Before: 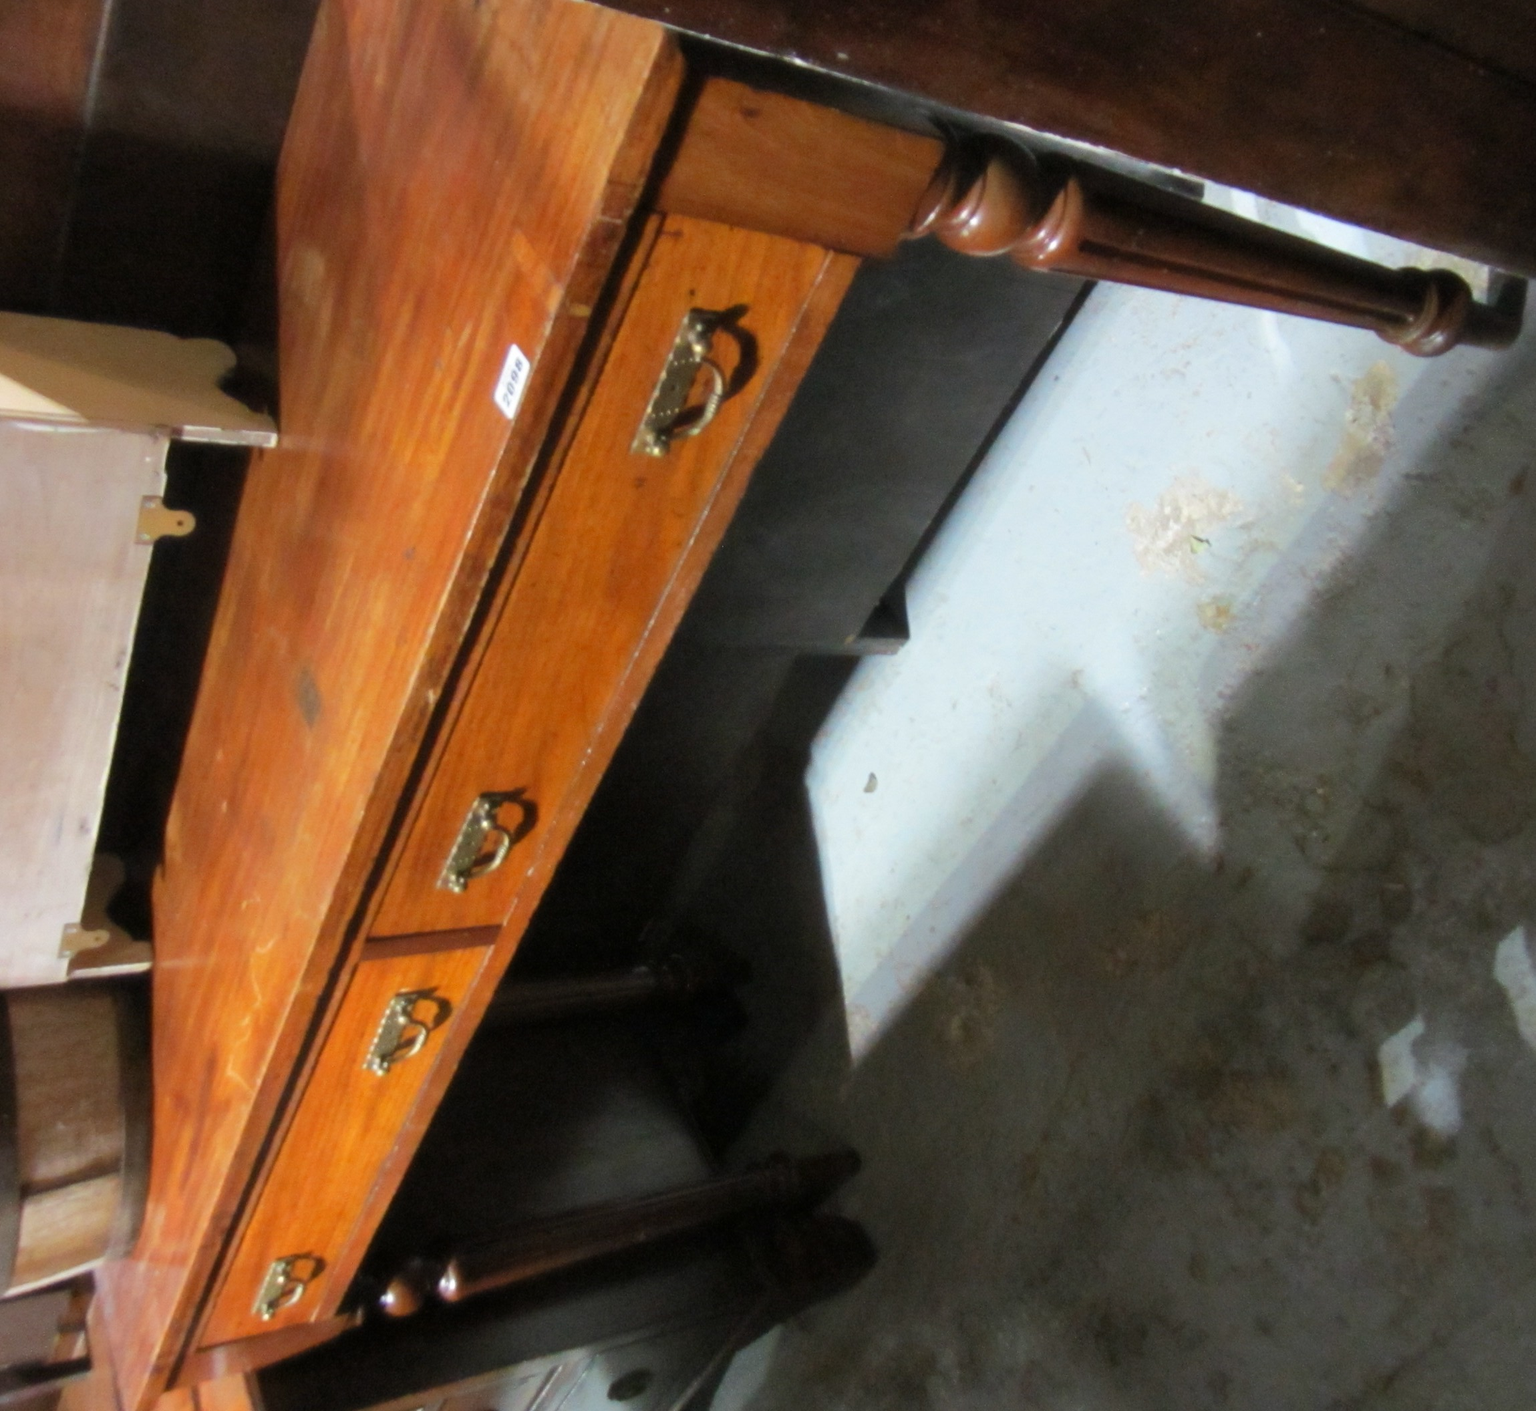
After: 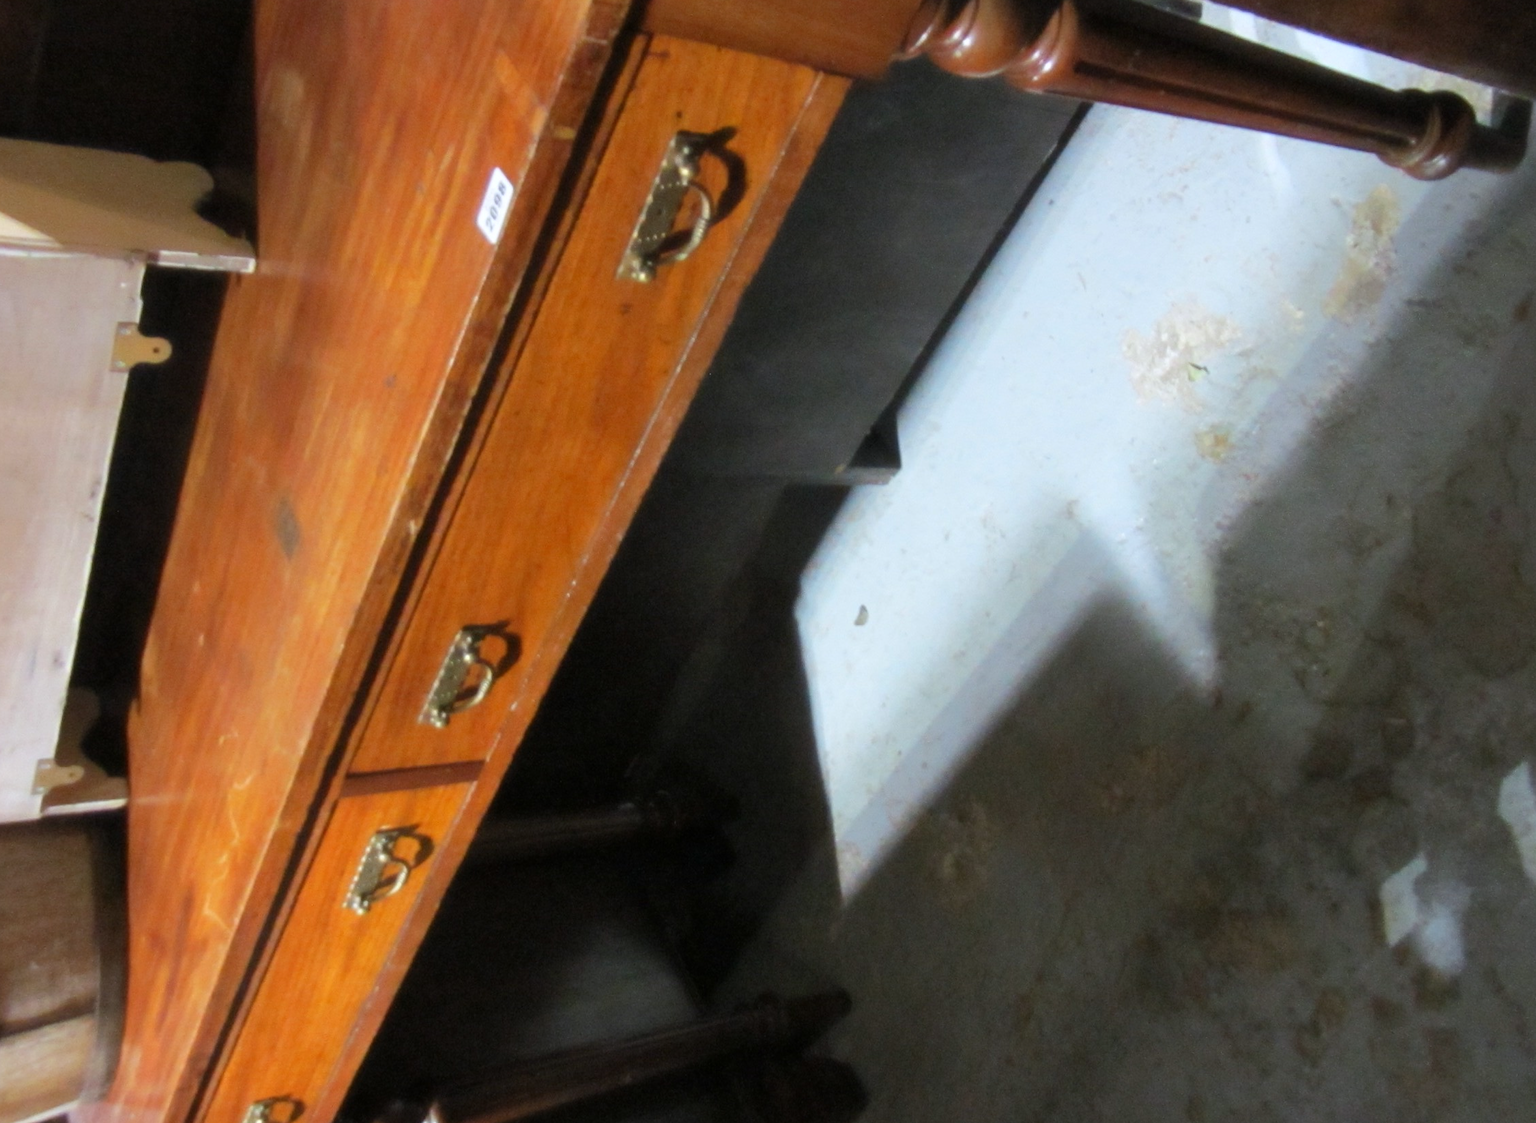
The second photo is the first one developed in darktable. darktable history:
crop and rotate: left 1.814%, top 12.818%, right 0.25%, bottom 9.225%
white balance: red 0.983, blue 1.036
